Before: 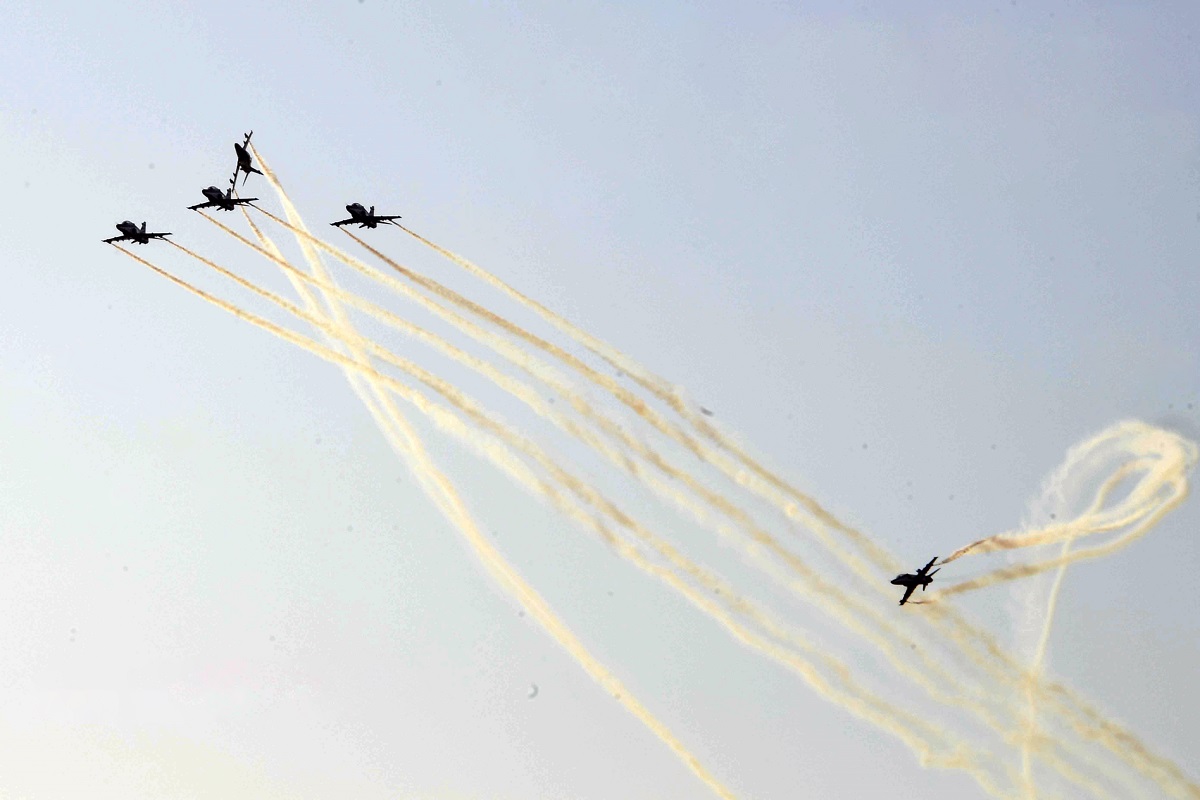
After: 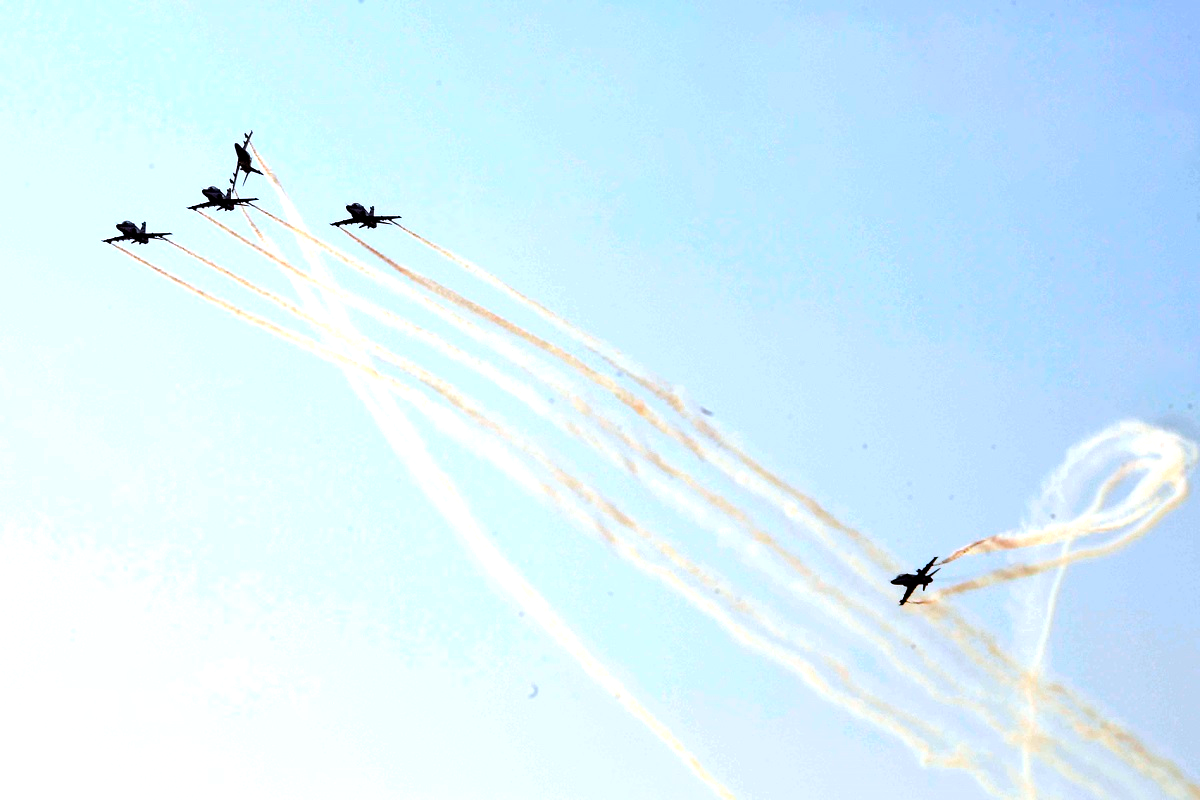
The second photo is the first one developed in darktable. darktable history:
color correction: highlights a* -1.88, highlights b* -18.14
color balance rgb: linear chroma grading › global chroma 14.511%, perceptual saturation grading › global saturation 20%, perceptual saturation grading › highlights -25.131%, perceptual saturation grading › shadows 25.11%, perceptual brilliance grading › global brilliance 10.457%, global vibrance 19.357%
